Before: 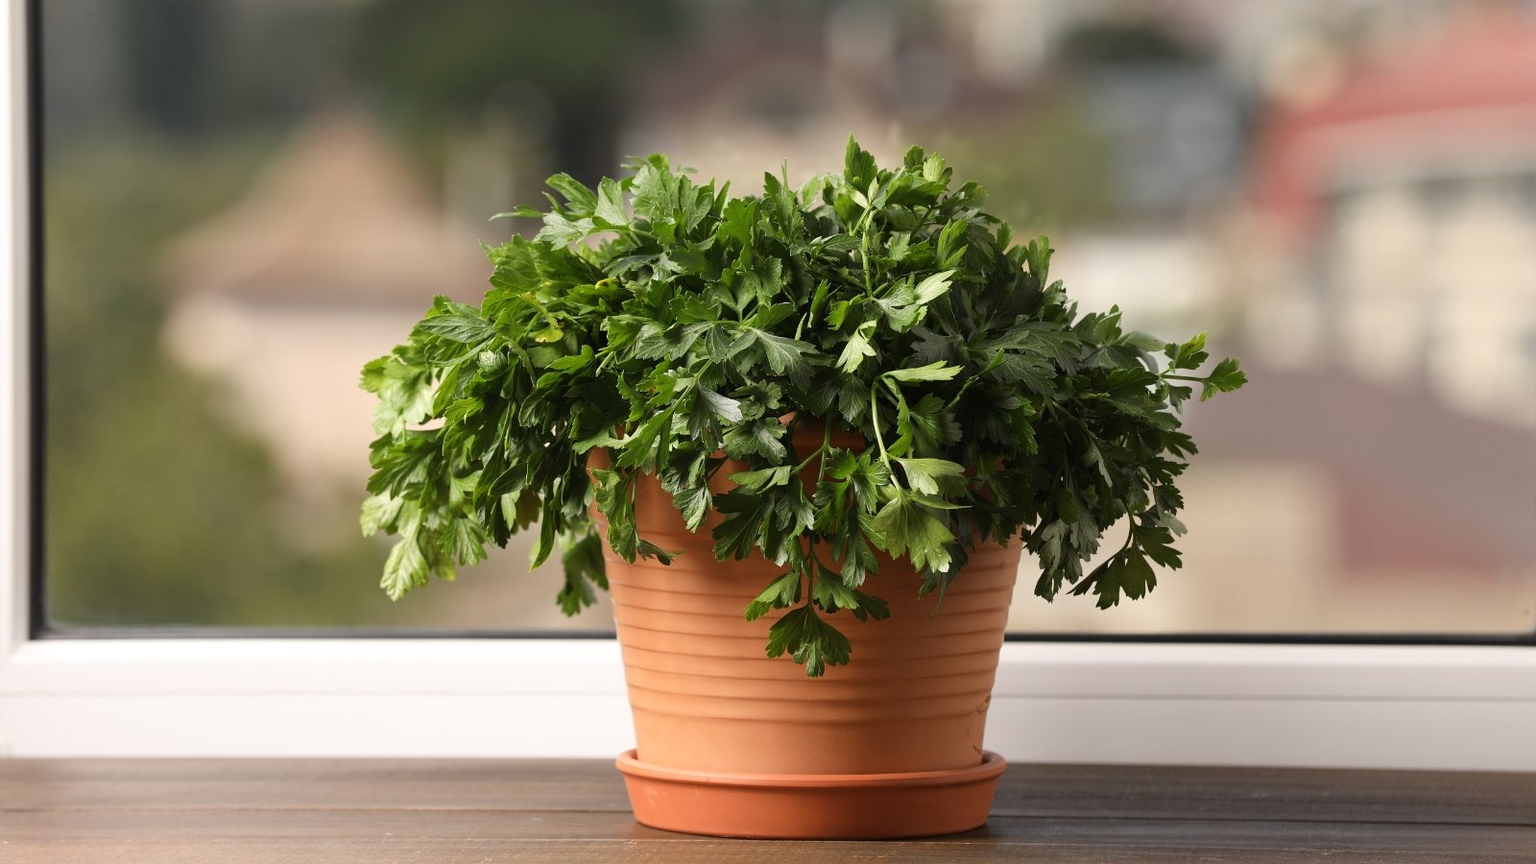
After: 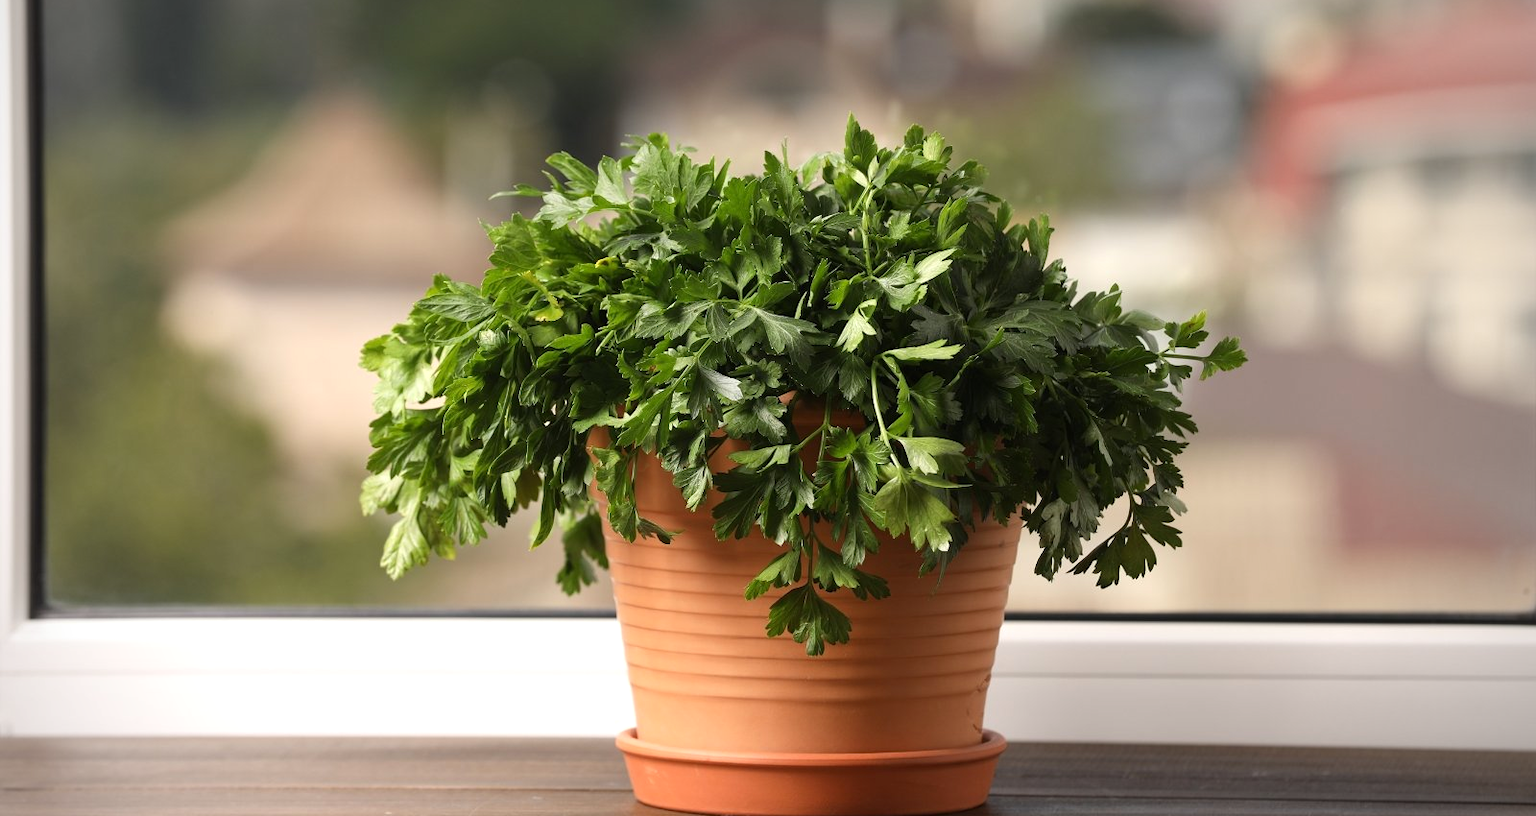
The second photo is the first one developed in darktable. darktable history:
vignetting: fall-off radius 60.92%
levels: levels [0, 0.476, 0.951]
crop and rotate: top 2.479%, bottom 3.018%
